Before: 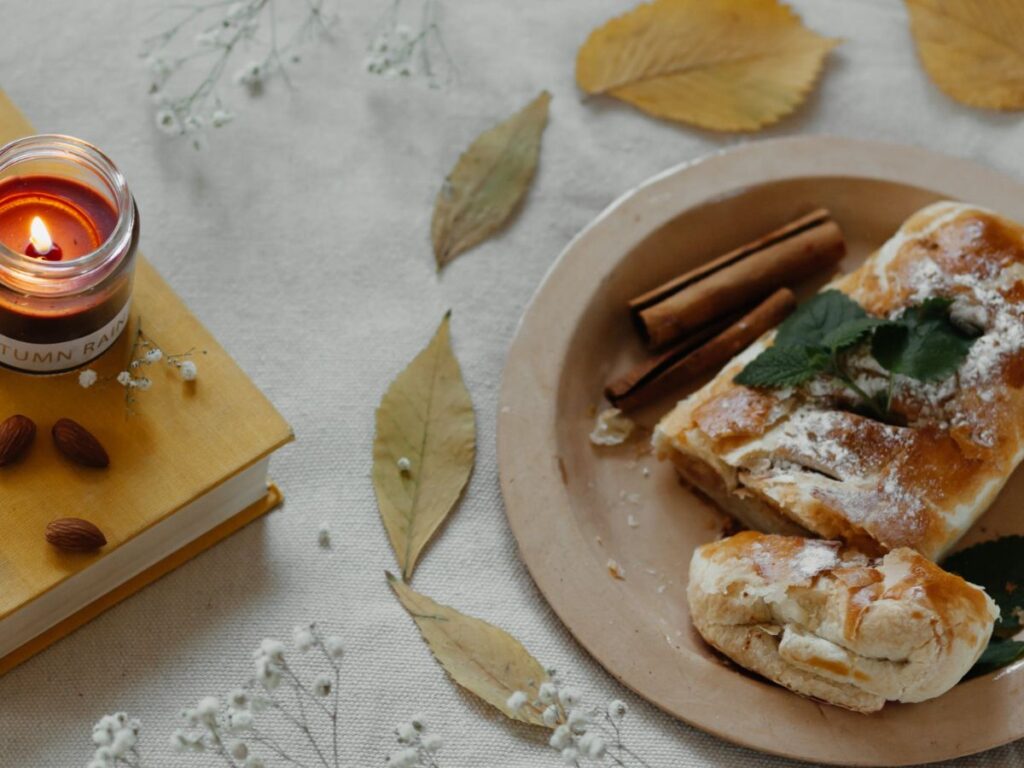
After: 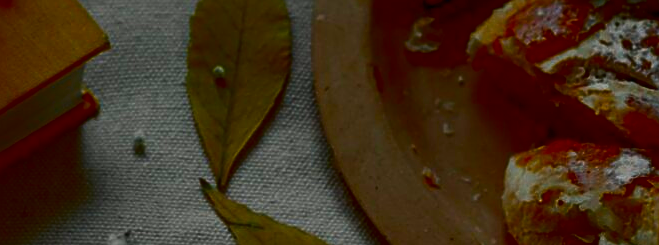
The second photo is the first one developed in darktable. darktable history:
sharpen: on, module defaults
contrast brightness saturation: brightness -1, saturation 1
crop: left 18.091%, top 51.13%, right 17.525%, bottom 16.85%
